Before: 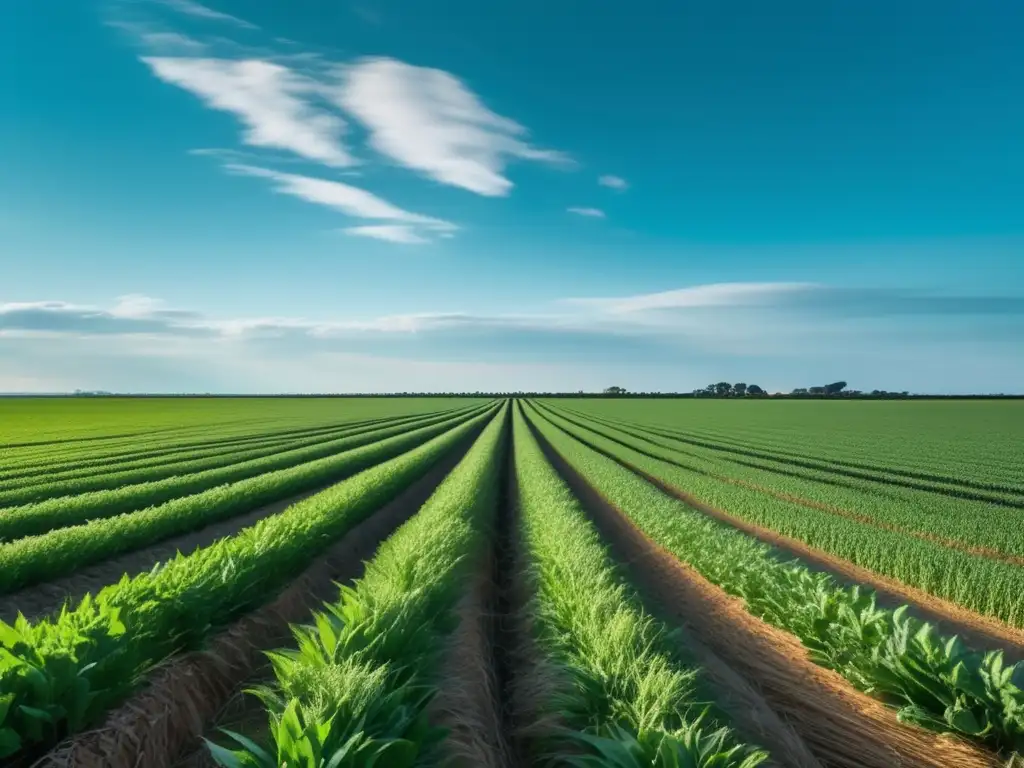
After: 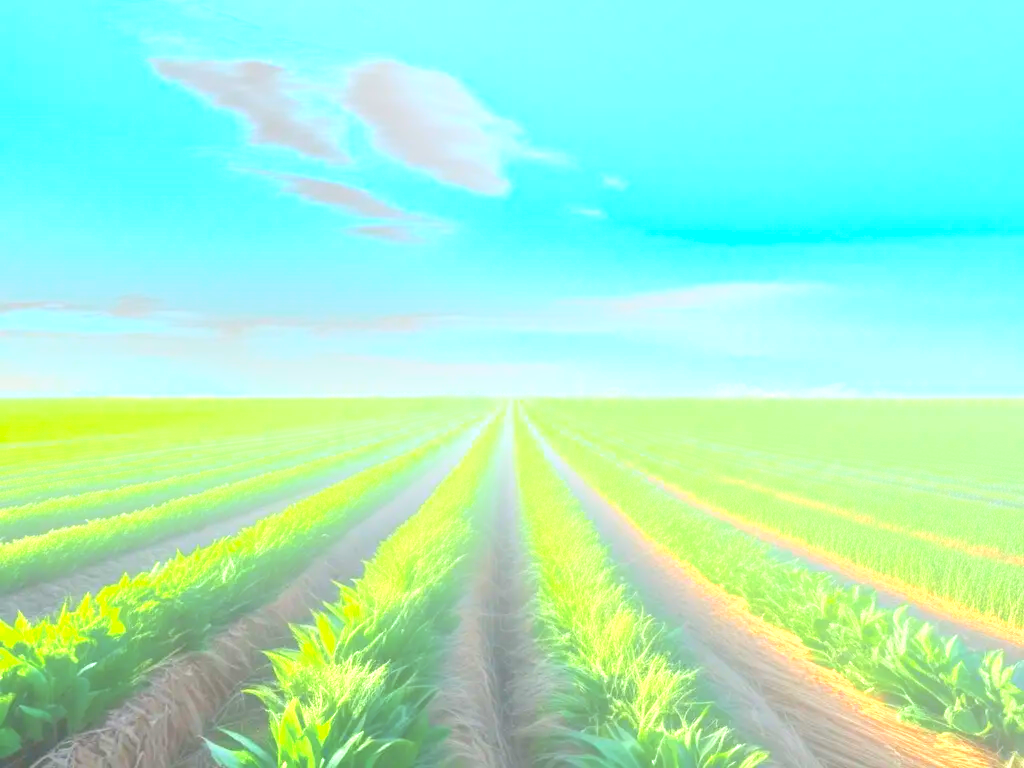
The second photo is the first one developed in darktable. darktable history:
exposure: black level correction 0, exposure 1.9 EV, compensate highlight preservation false
bloom: size 38%, threshold 95%, strength 30%
